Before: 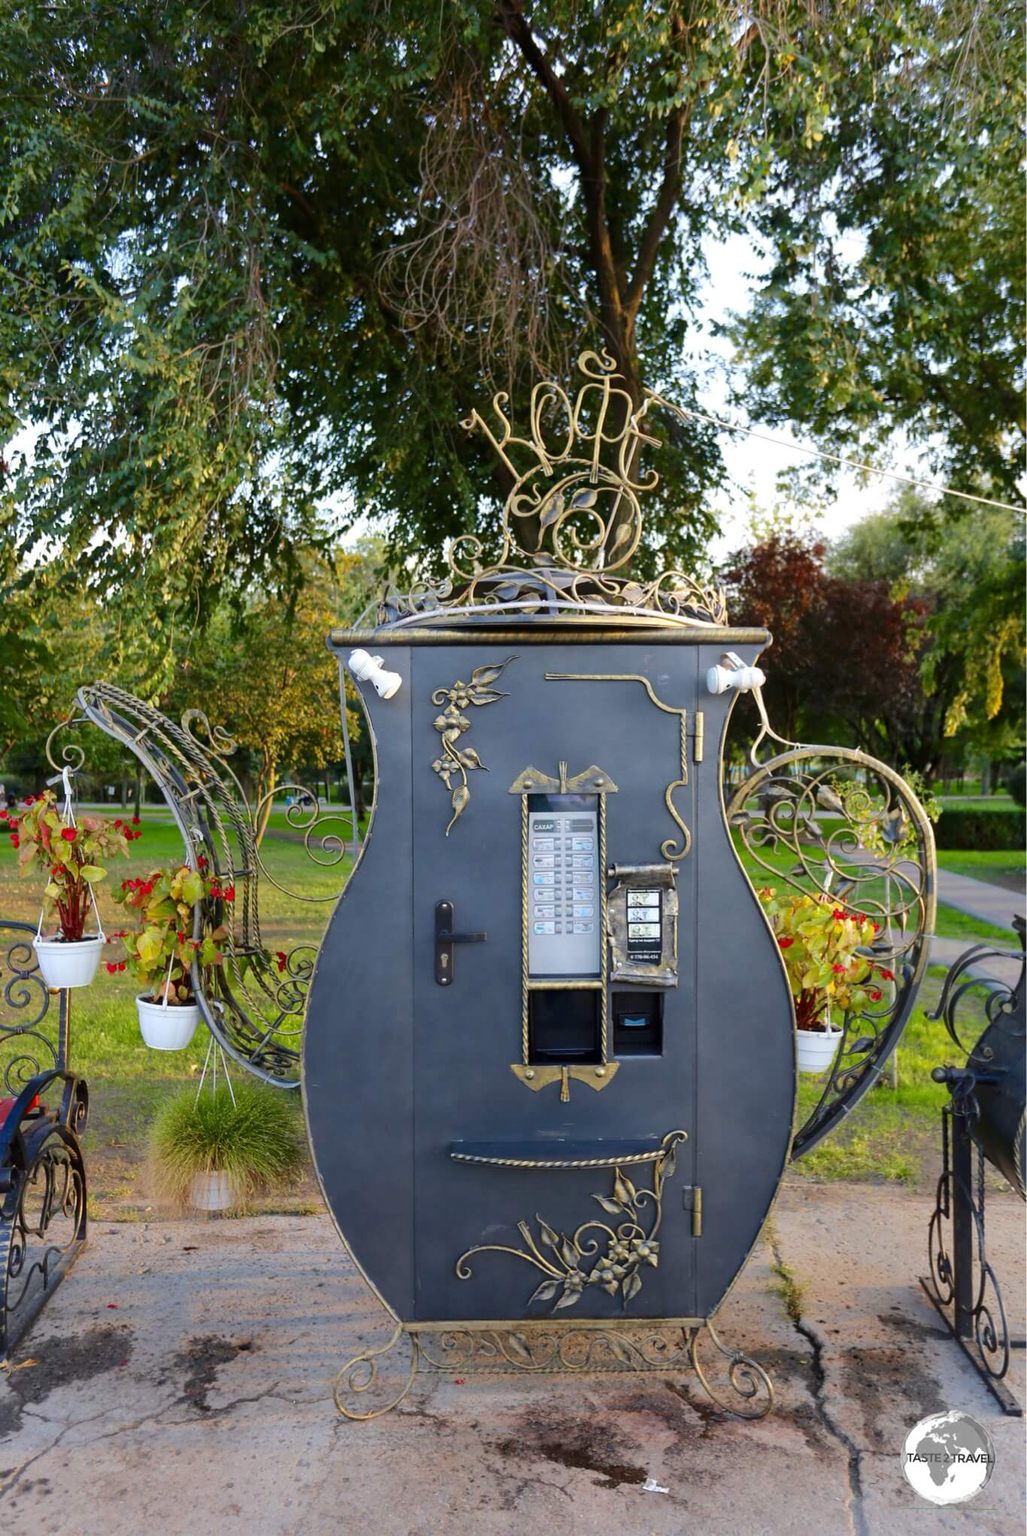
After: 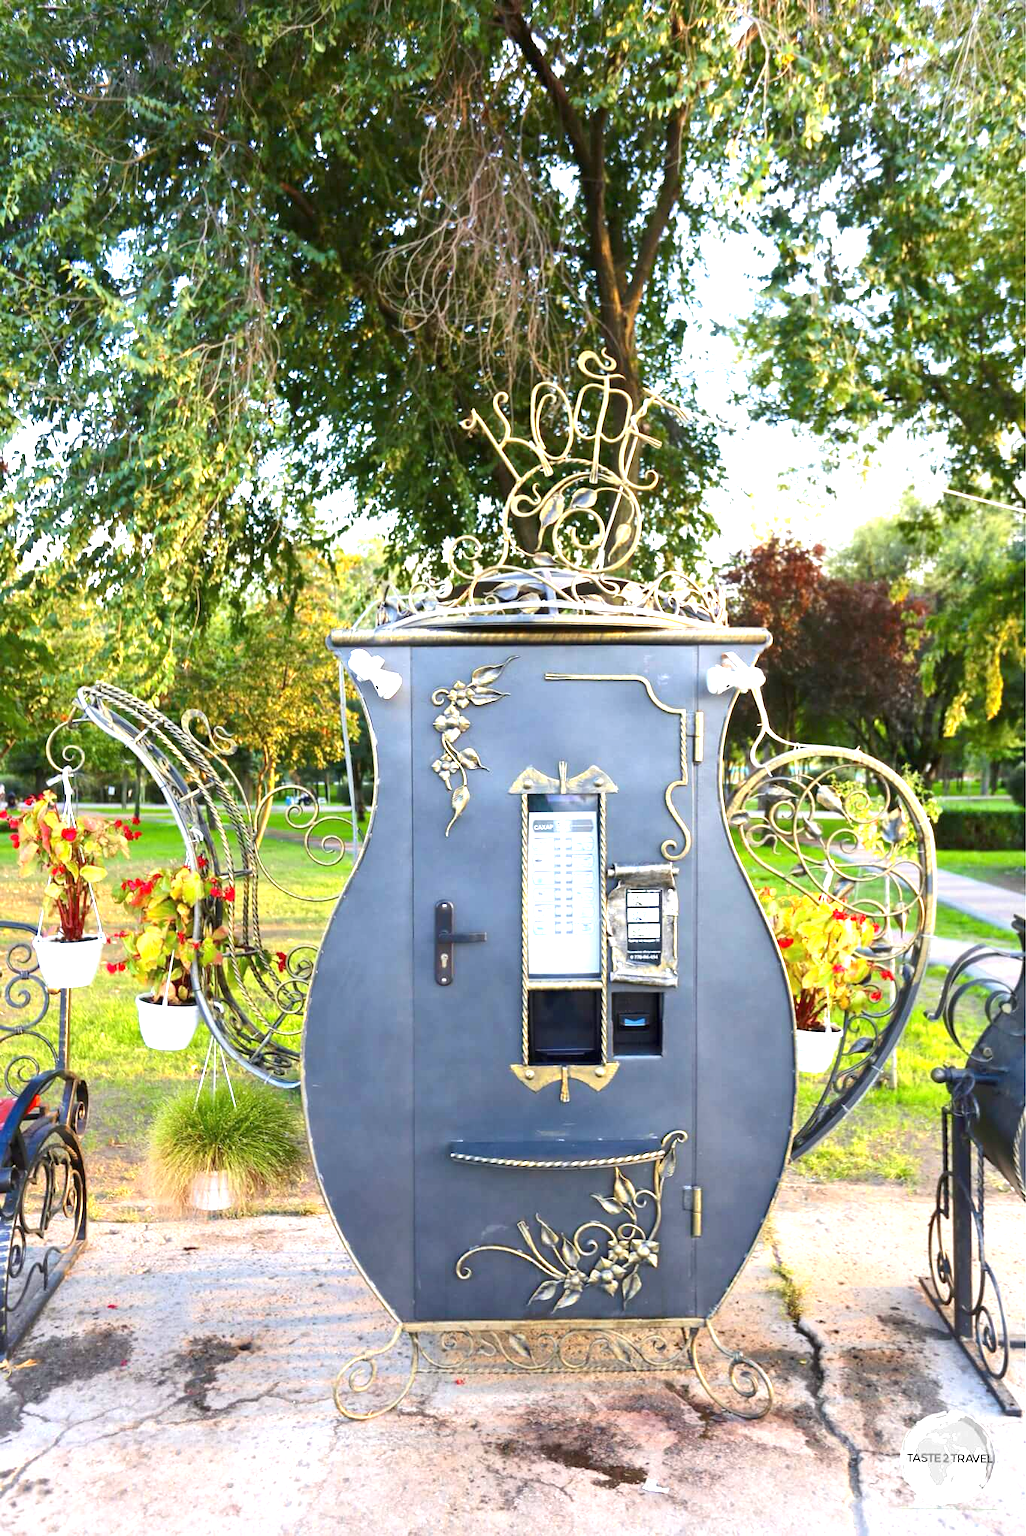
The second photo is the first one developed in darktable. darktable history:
exposure: black level correction 0, exposure 1.491 EV, compensate highlight preservation false
